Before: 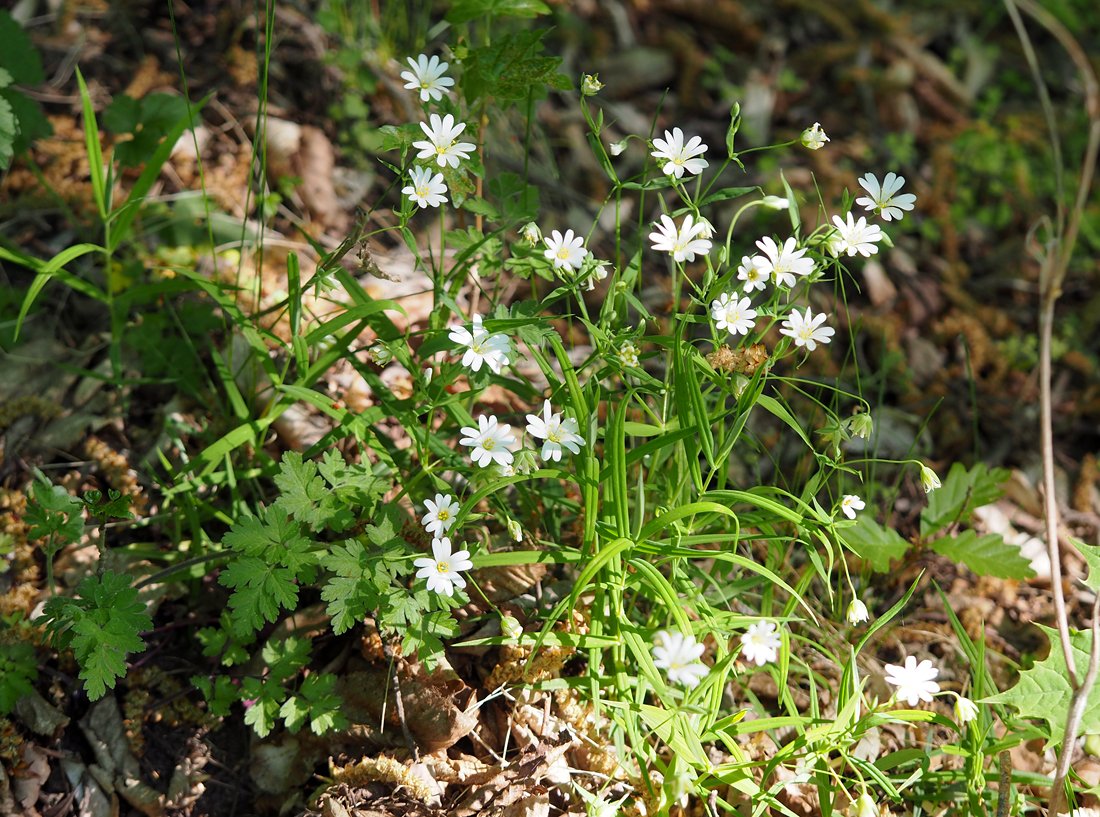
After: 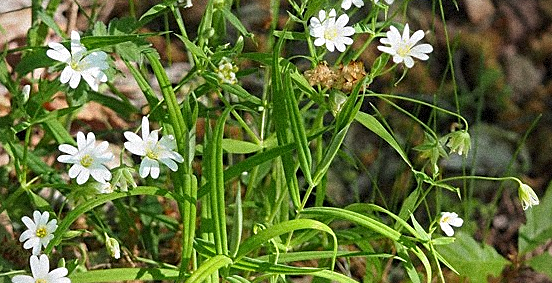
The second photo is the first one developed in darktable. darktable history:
vignetting: fall-off start 91.19%
crop: left 36.607%, top 34.735%, right 13.146%, bottom 30.611%
sharpen: on, module defaults
grain: coarseness 9.38 ISO, strength 34.99%, mid-tones bias 0%
